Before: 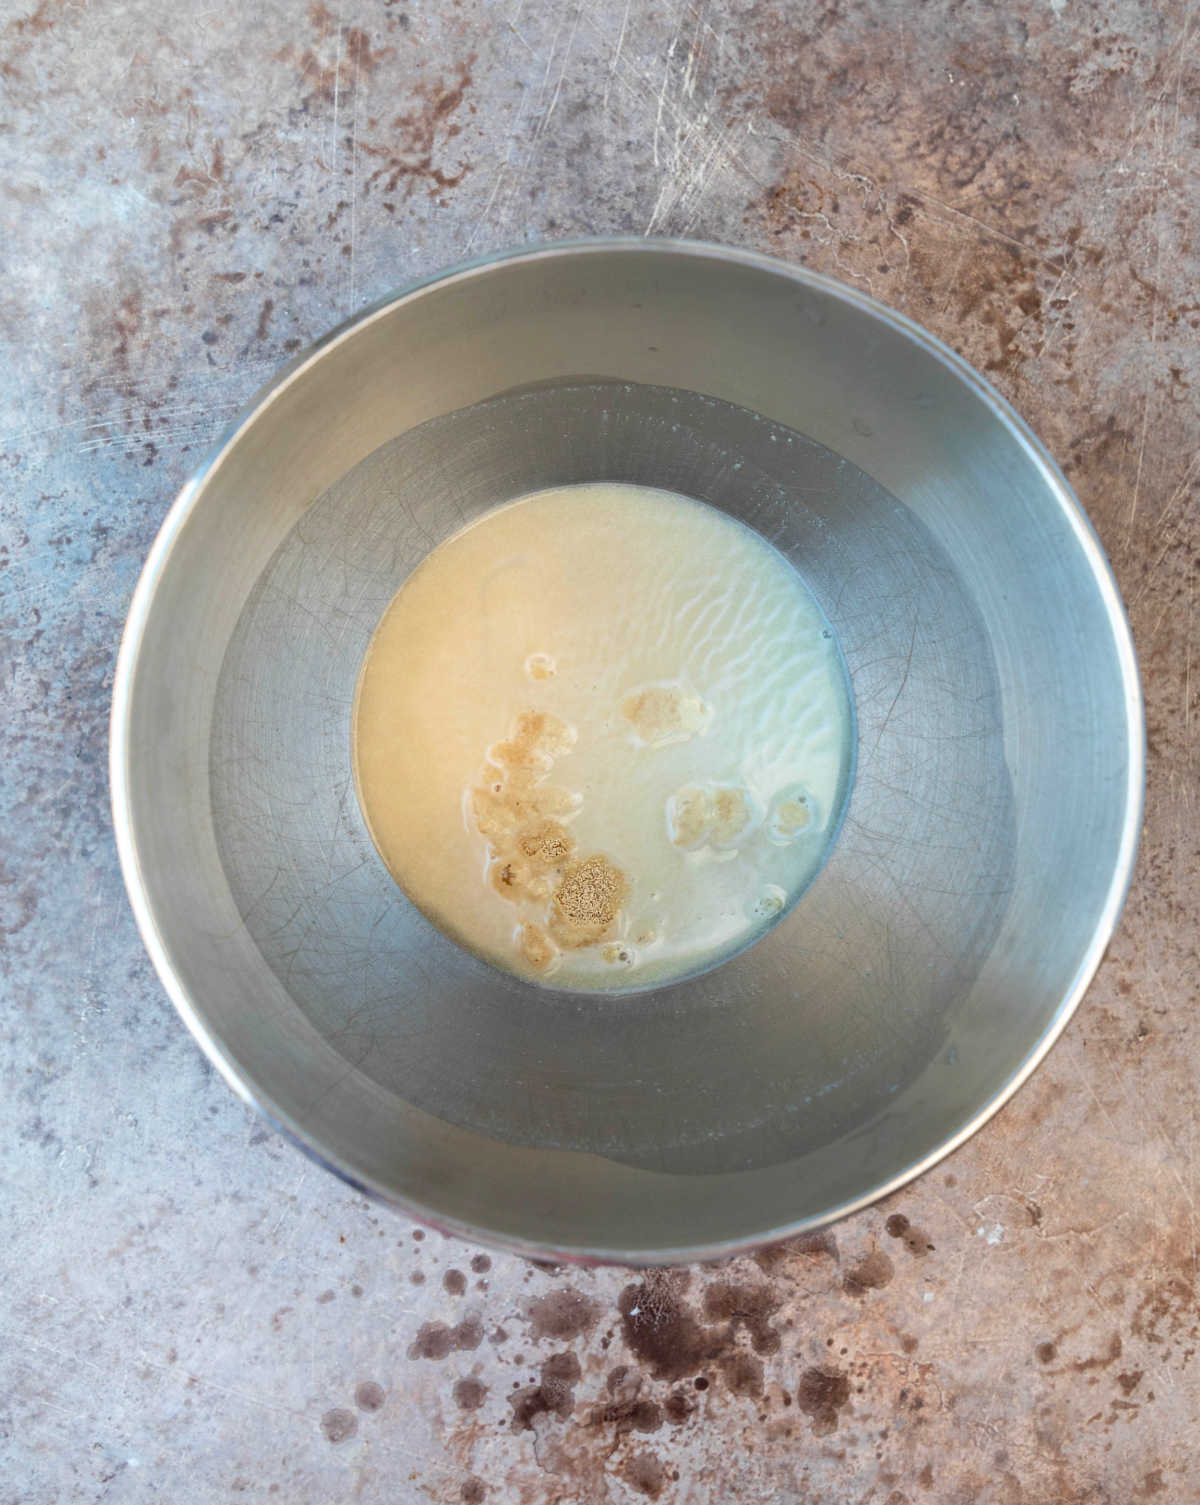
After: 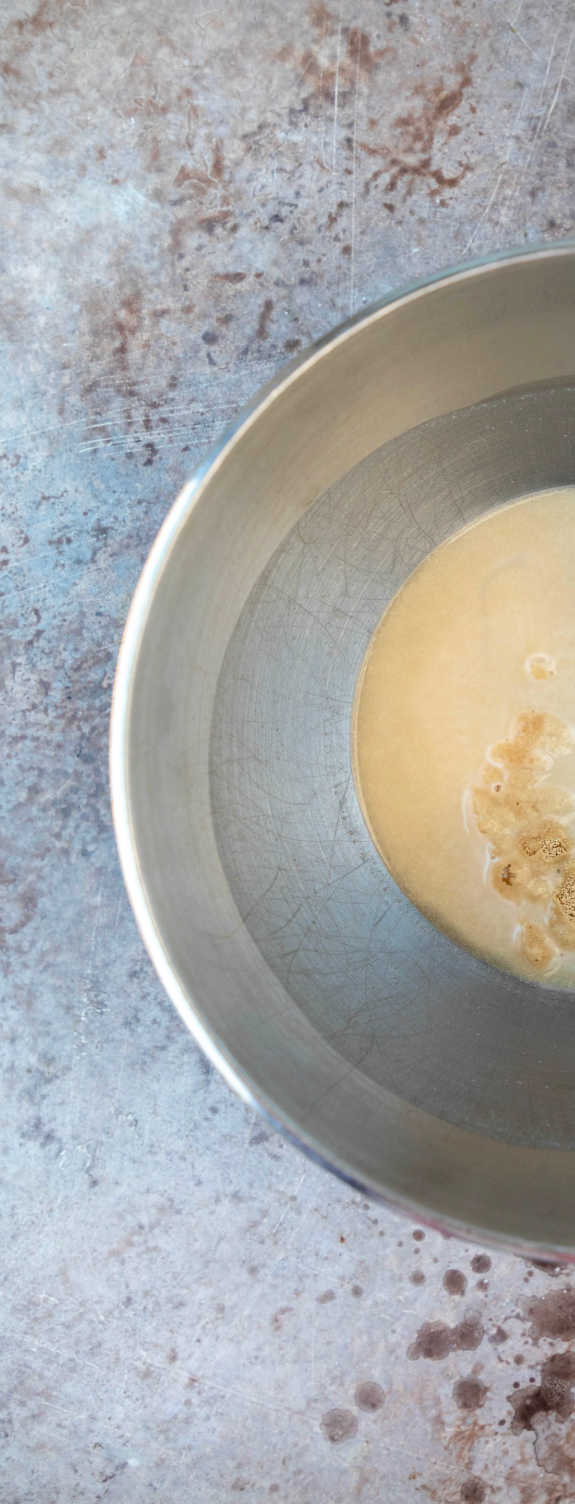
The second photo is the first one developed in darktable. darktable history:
crop and rotate: left 0.057%, top 0%, right 52.005%
vignetting: fall-off radius 60.7%, dithering 8-bit output, unbound false
